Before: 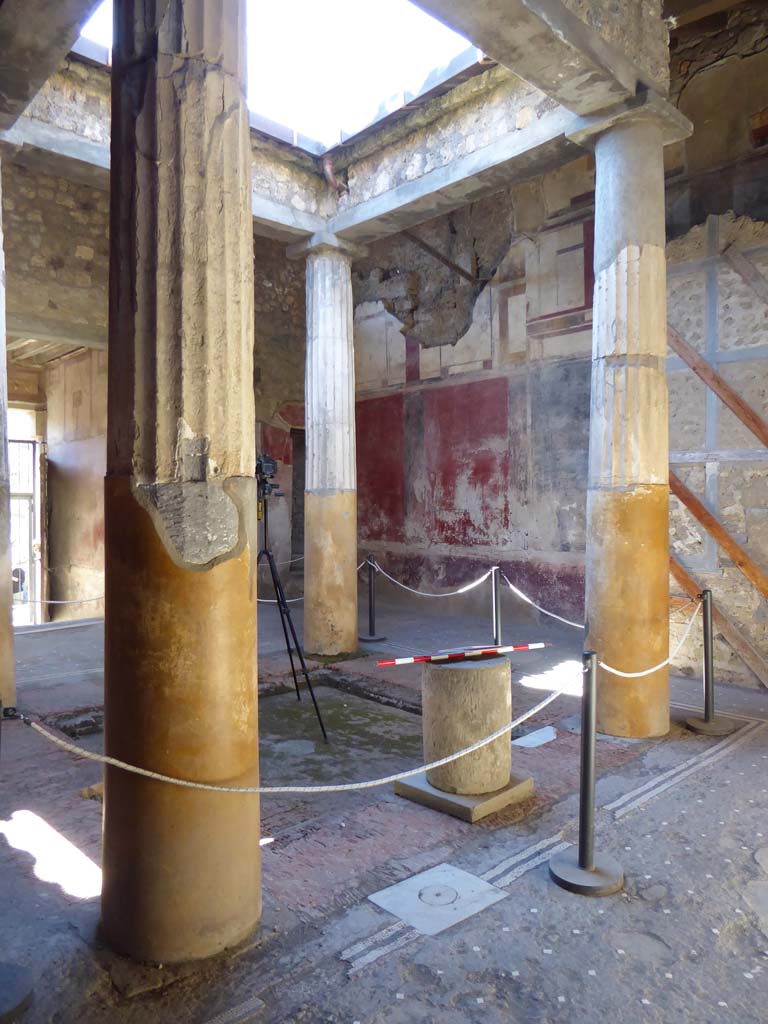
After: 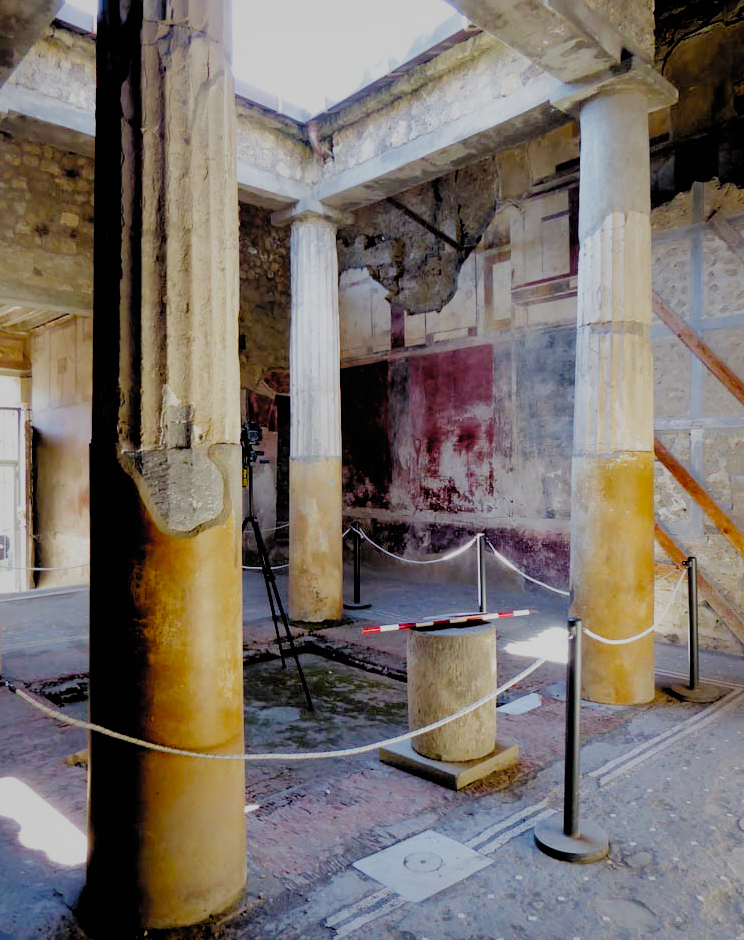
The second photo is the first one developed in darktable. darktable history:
filmic rgb: black relative exposure -2.85 EV, white relative exposure 4.56 EV, hardness 1.77, contrast 1.25, preserve chrominance no, color science v5 (2021)
color balance: mode lift, gamma, gain (sRGB), lift [0.97, 1, 1, 1], gamma [1.03, 1, 1, 1]
crop: left 1.964%, top 3.251%, right 1.122%, bottom 4.933%
shadows and highlights: on, module defaults
